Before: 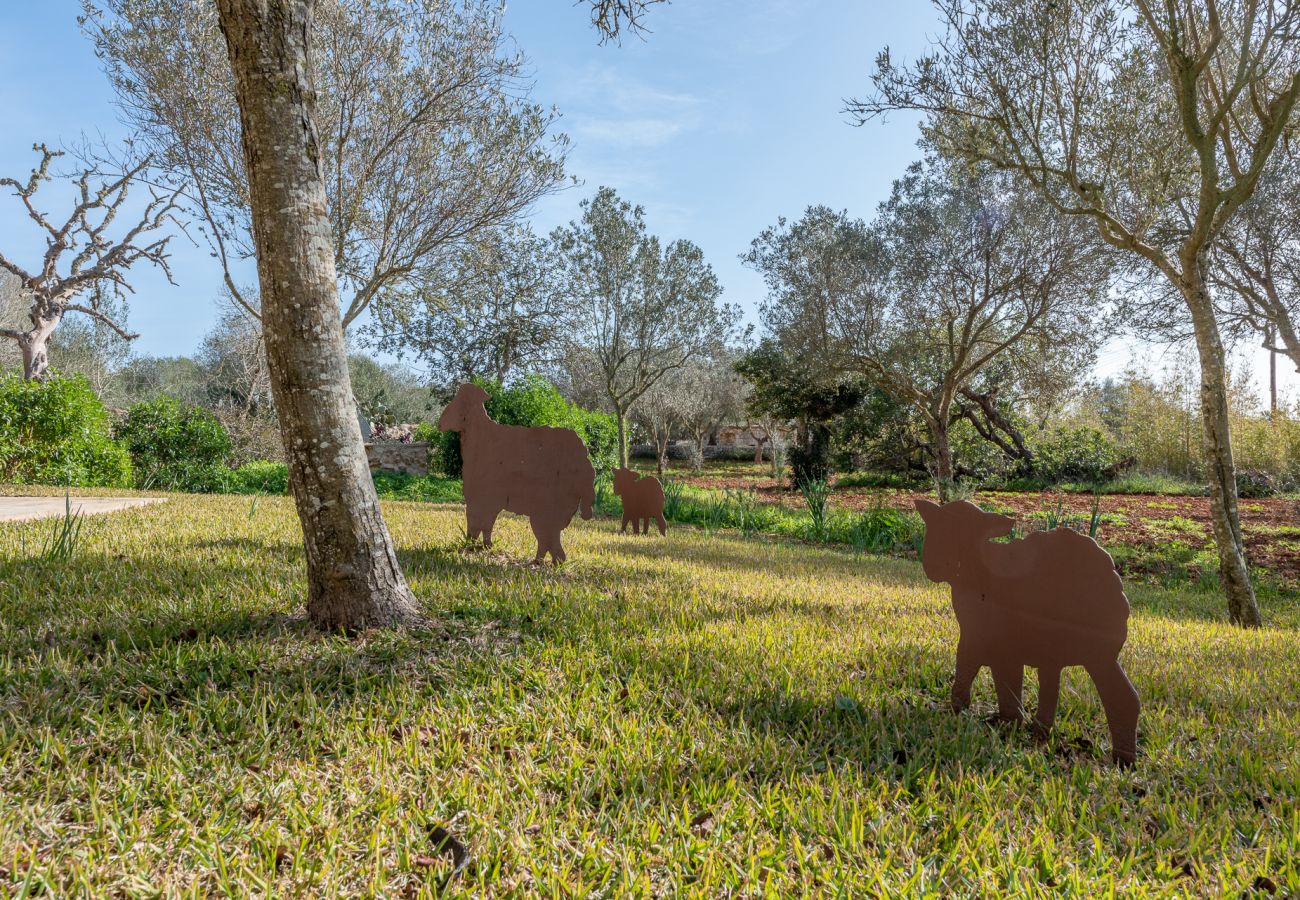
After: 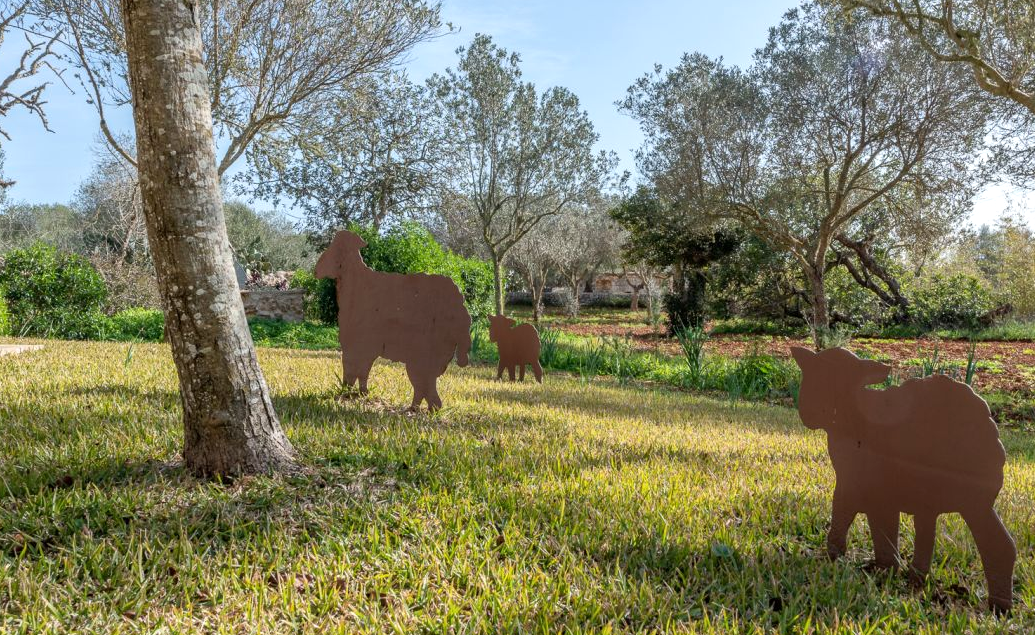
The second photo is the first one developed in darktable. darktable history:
color calibration: illuminant same as pipeline (D50), adaptation XYZ, x 0.347, y 0.358, temperature 5015.16 K
exposure: exposure 0.2 EV, compensate highlight preservation false
crop: left 9.579%, top 17.011%, right 10.734%, bottom 12.346%
